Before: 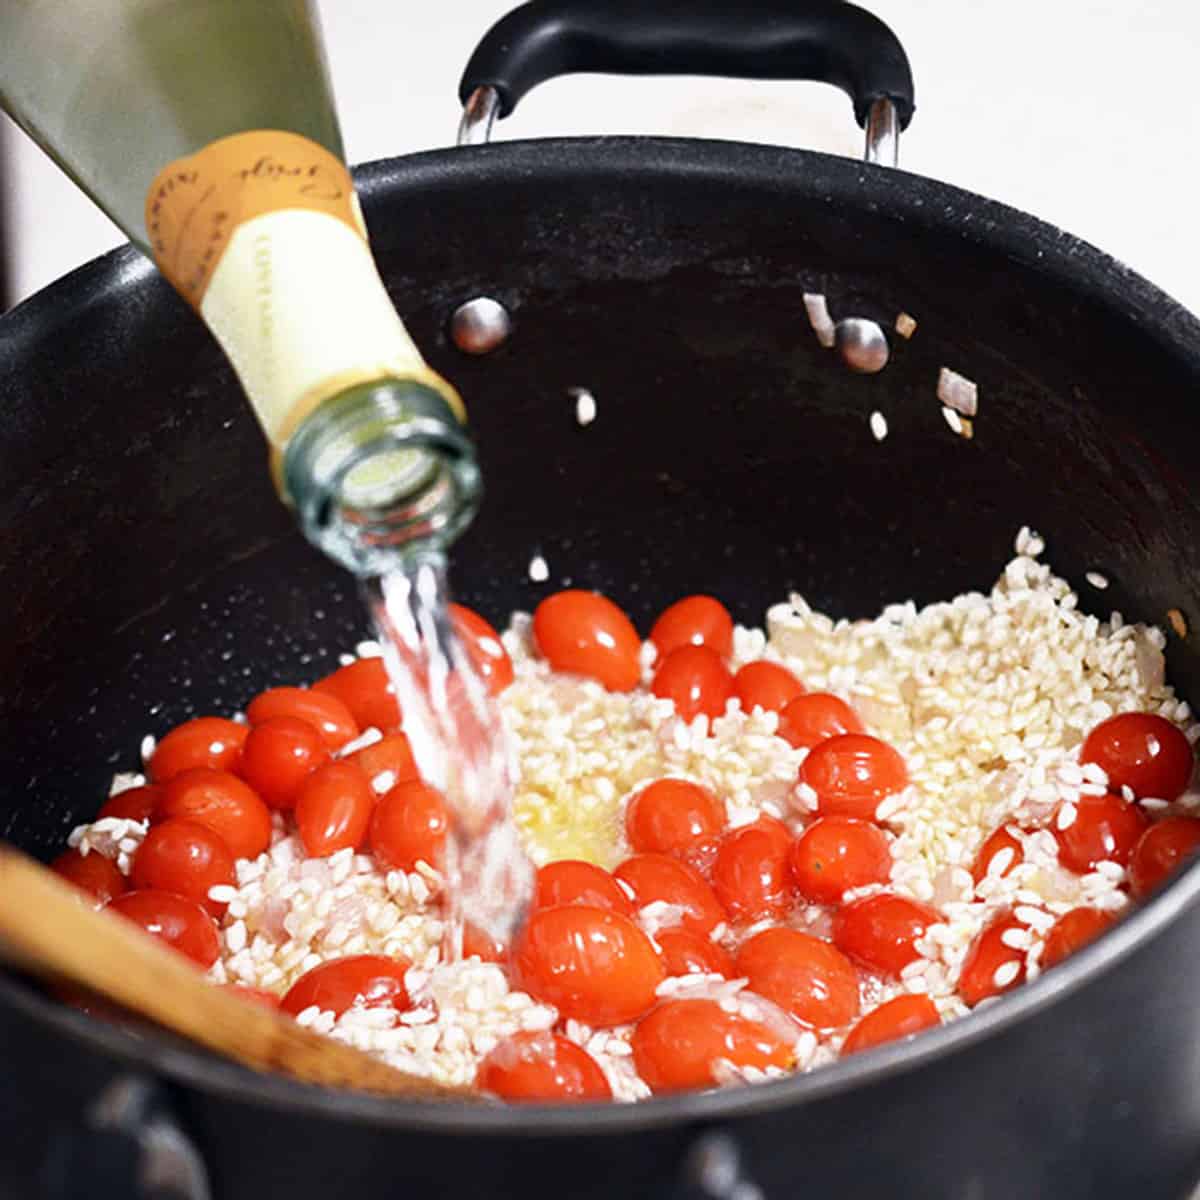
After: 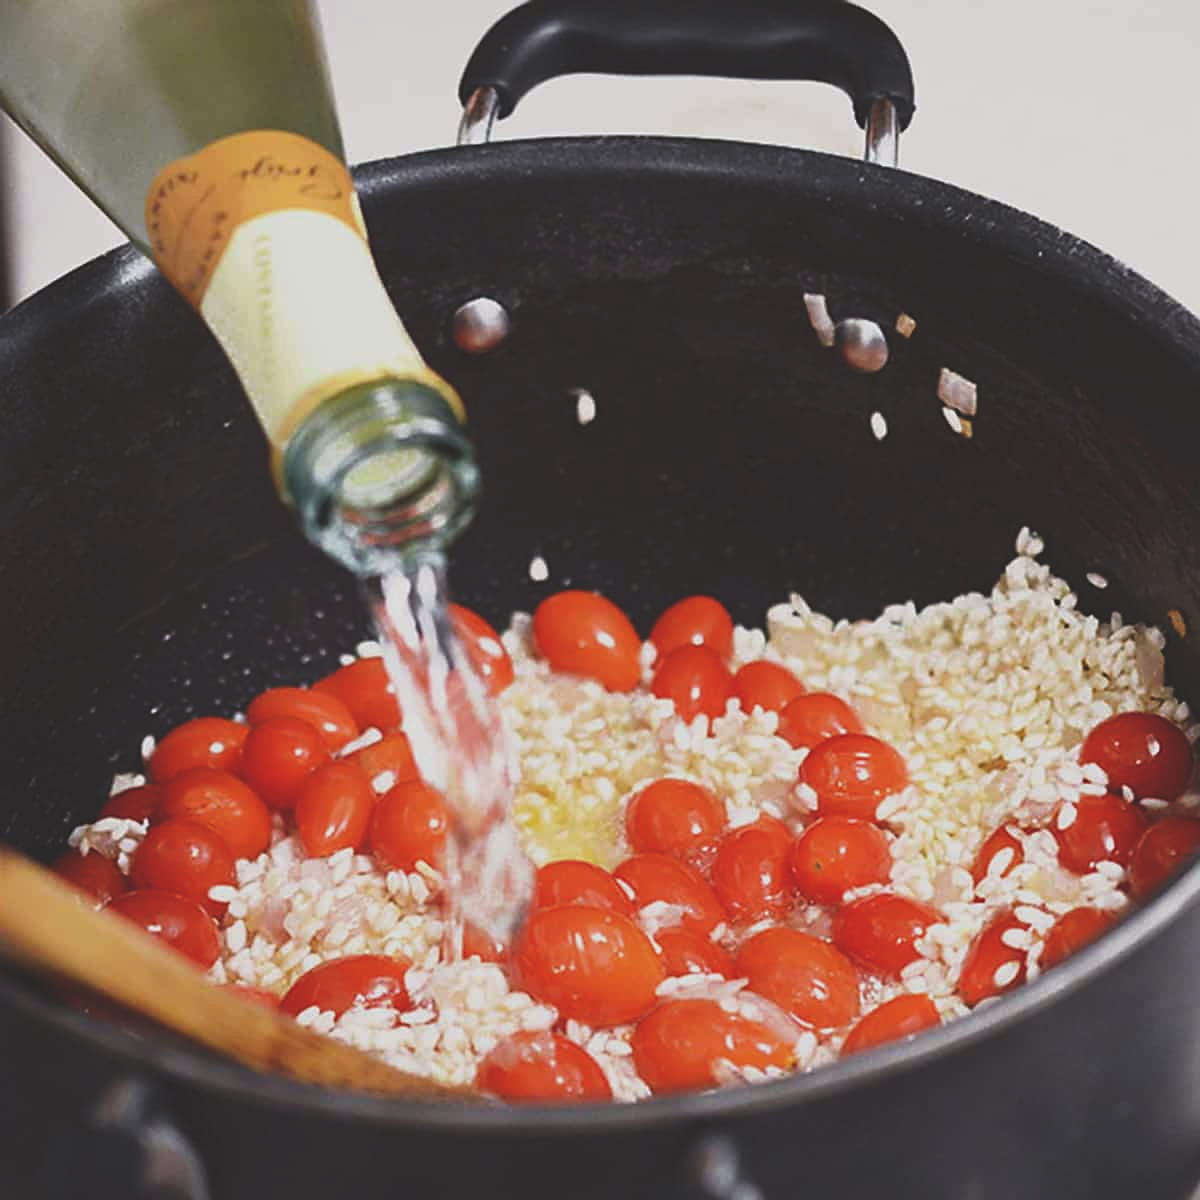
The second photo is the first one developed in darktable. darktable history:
color balance rgb: power › chroma 0.286%, power › hue 25.03°, global offset › luminance -0.252%, perceptual saturation grading › global saturation 0.246%, global vibrance 20%
exposure: black level correction -0.035, exposure -0.496 EV, compensate highlight preservation false
sharpen: radius 1.886, amount 0.403, threshold 1.421
